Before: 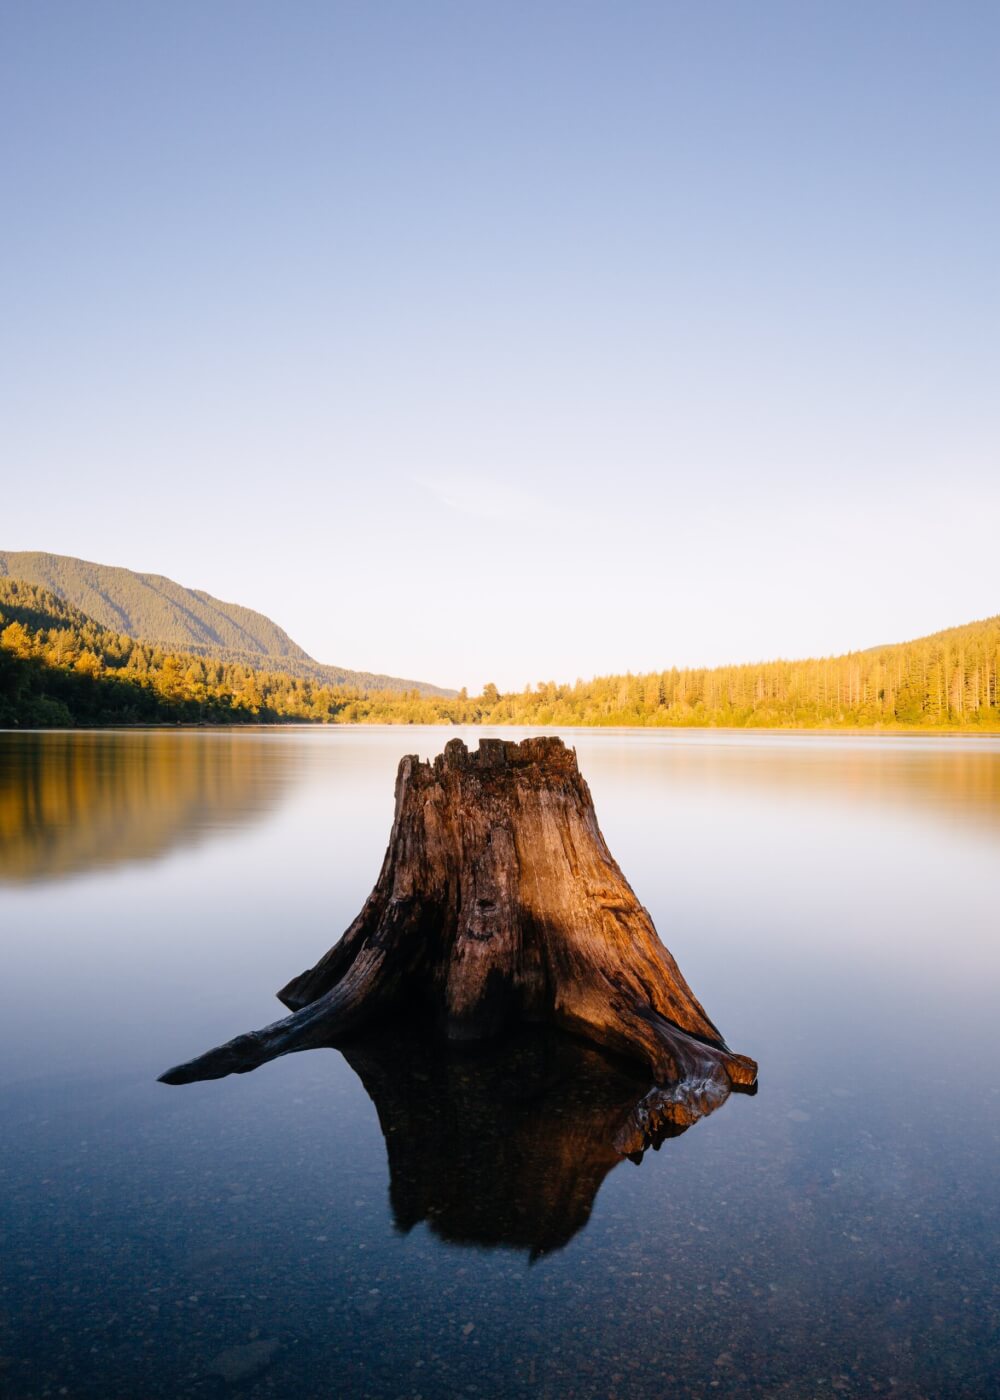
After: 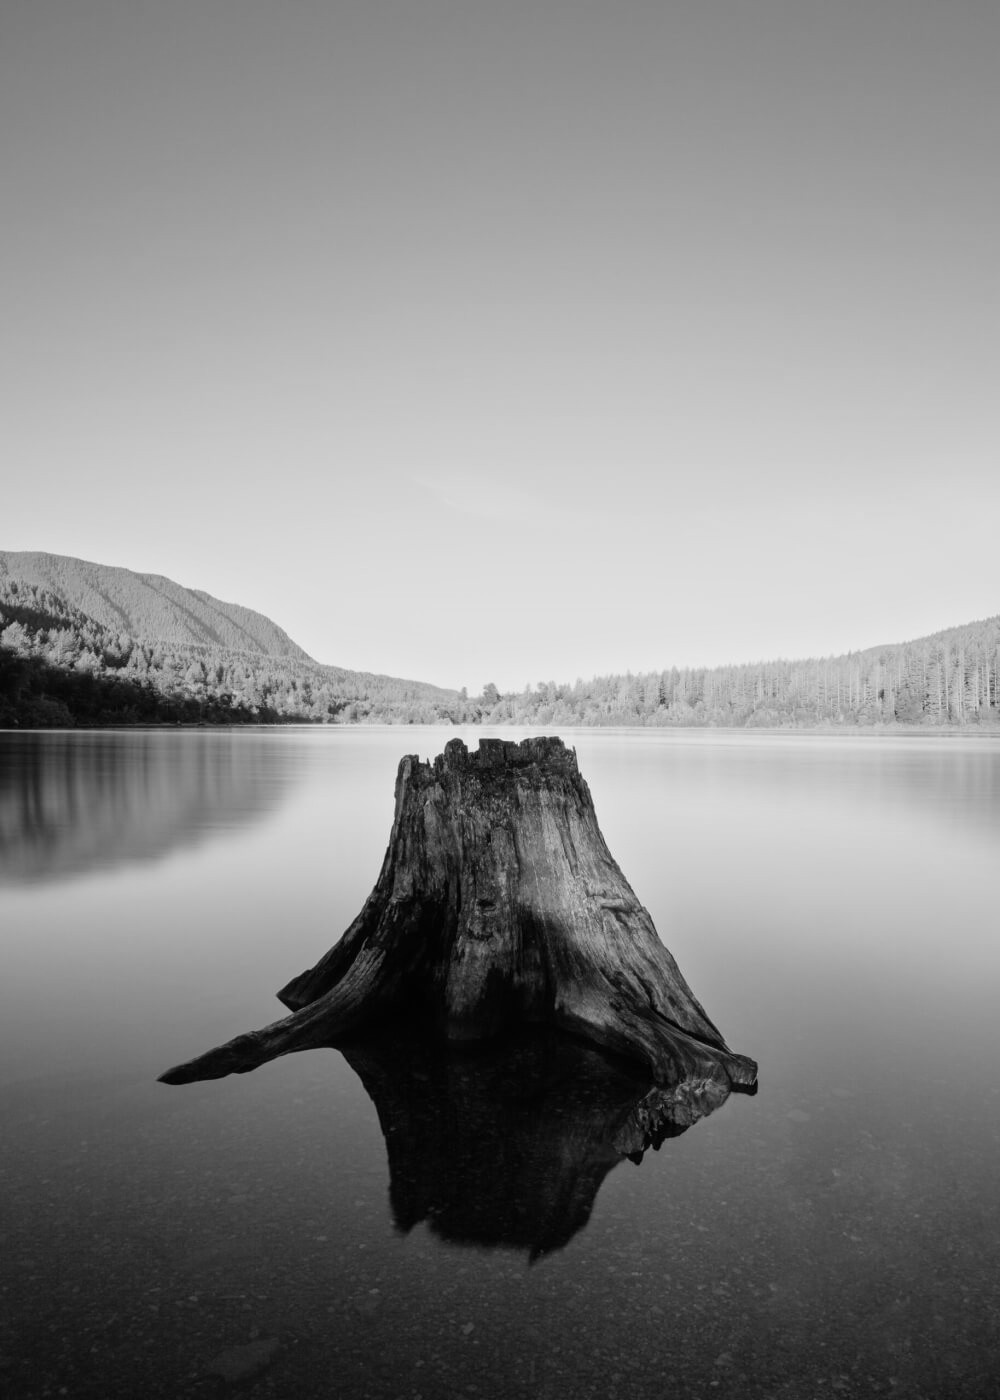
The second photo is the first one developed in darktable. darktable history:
monochrome: a 26.22, b 42.67, size 0.8
white balance: emerald 1
